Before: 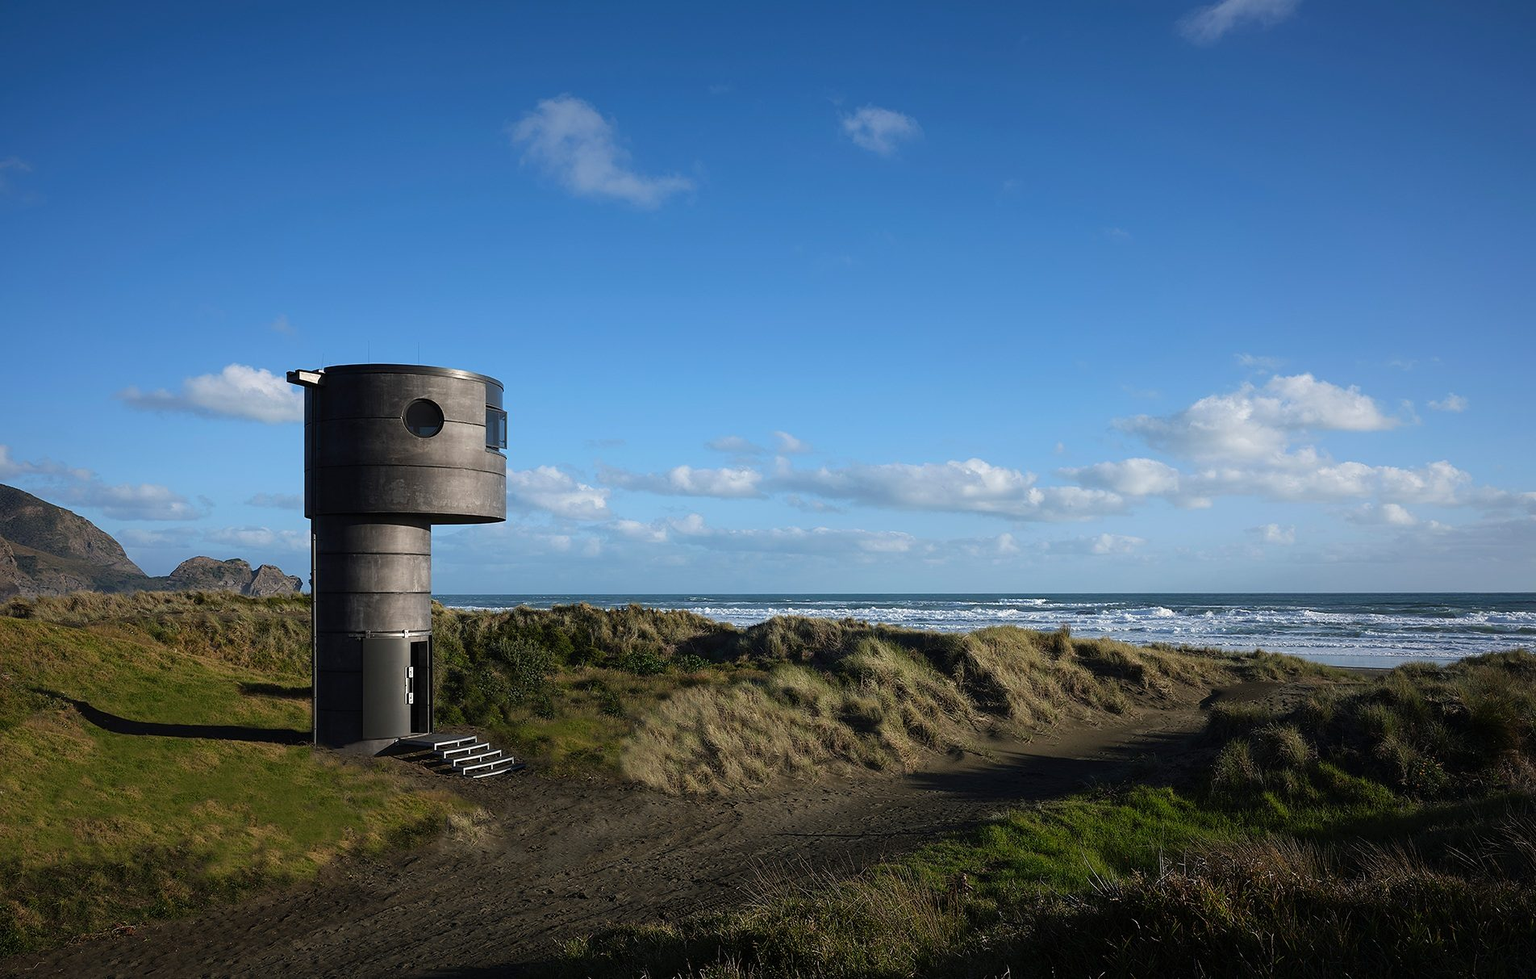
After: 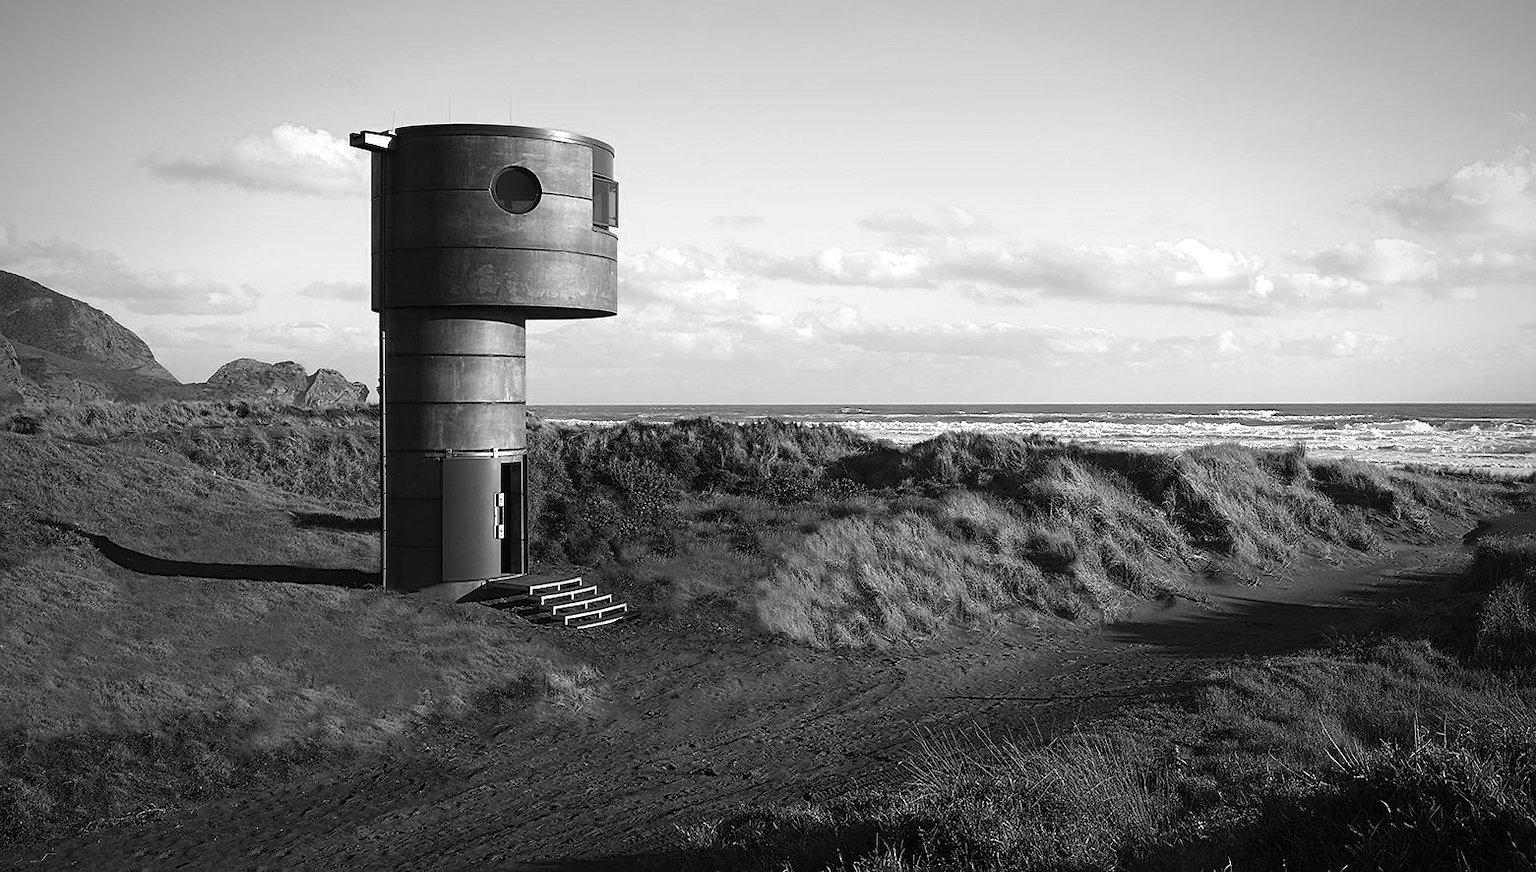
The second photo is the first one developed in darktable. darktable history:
sharpen: amount 0.203
crop: top 26.872%, right 17.963%
vignetting: brightness -0.403, saturation -0.289, center (-0.026, 0.4), unbound false
color calibration: output gray [0.18, 0.41, 0.41, 0], illuminant as shot in camera, x 0.358, y 0.373, temperature 4628.91 K
velvia: on, module defaults
exposure: black level correction 0, exposure 0.7 EV, compensate exposure bias true, compensate highlight preservation false
